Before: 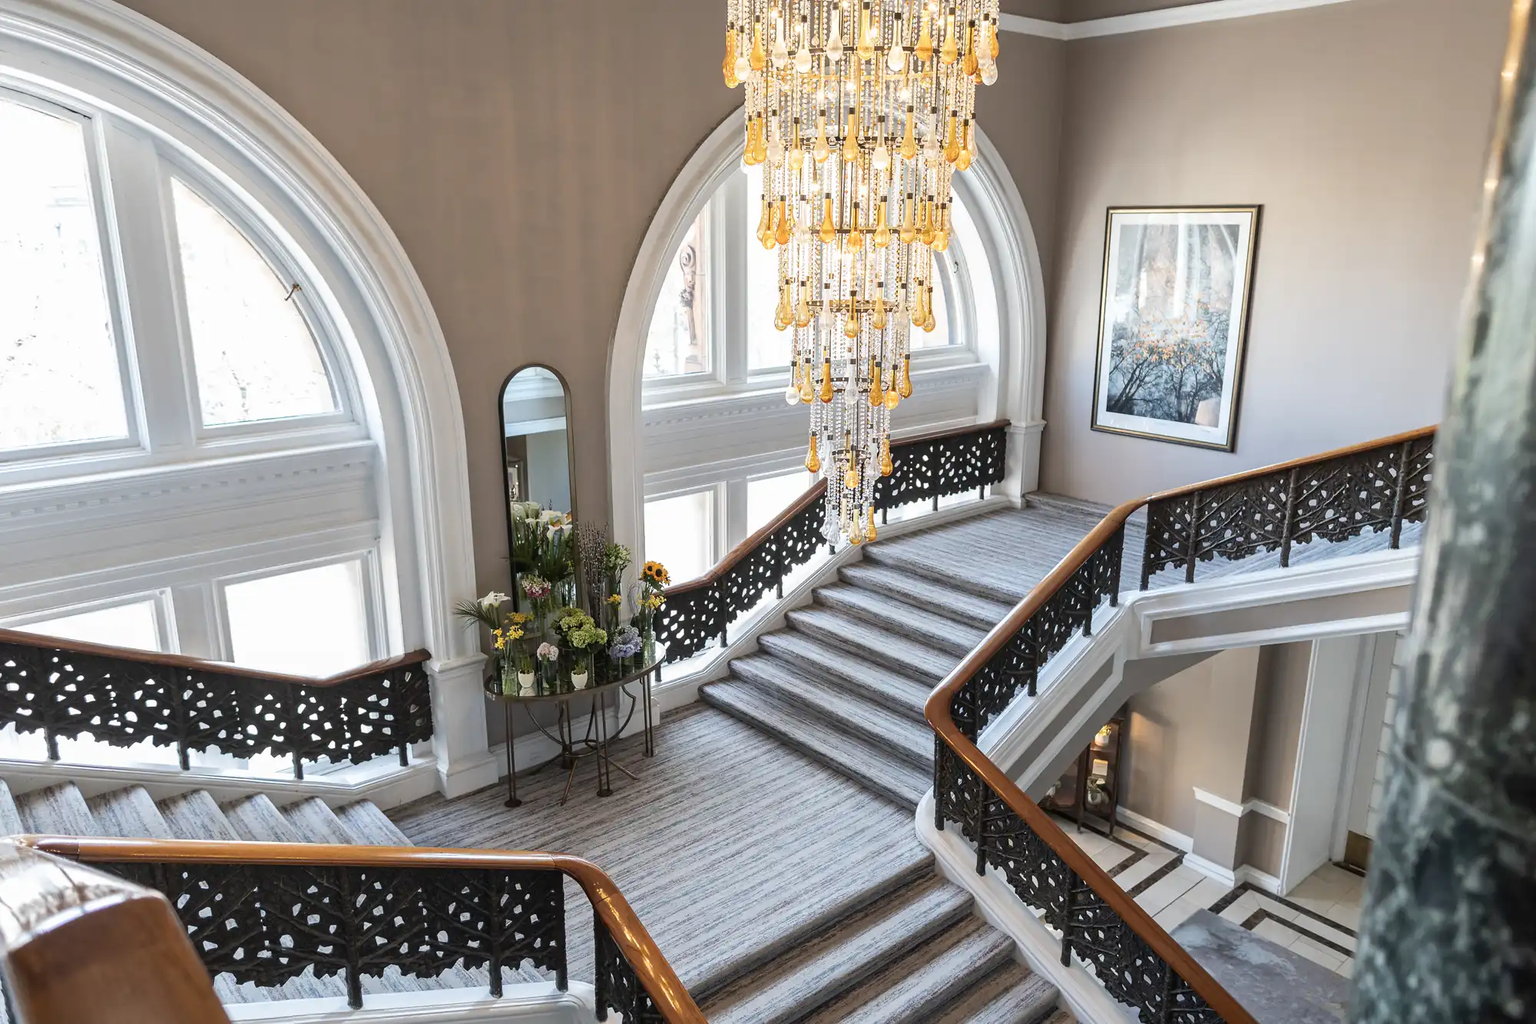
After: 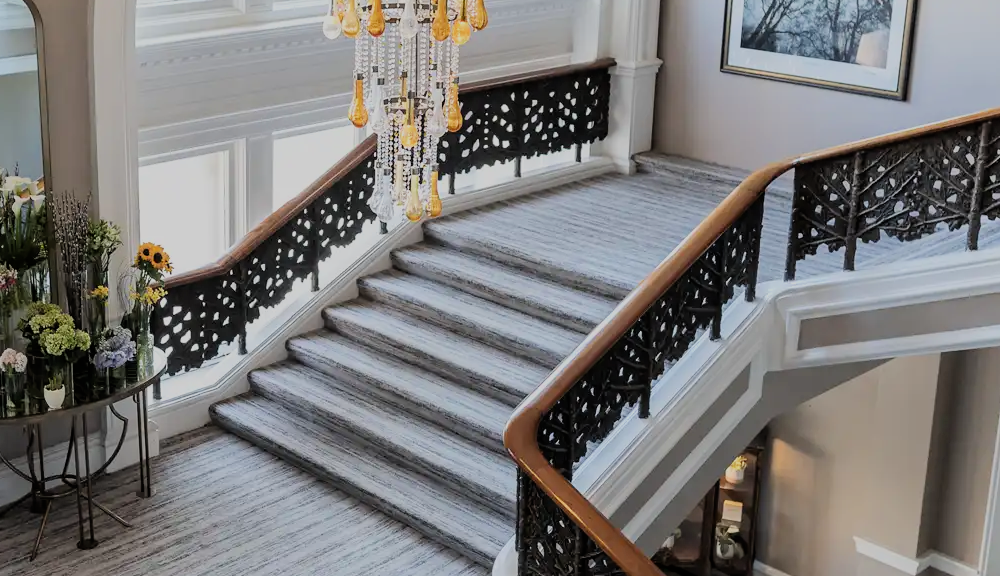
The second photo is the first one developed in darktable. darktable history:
crop: left 35.01%, top 36.68%, right 14.965%, bottom 20.049%
filmic rgb: black relative exposure -7.16 EV, white relative exposure 5.36 EV, hardness 3.02, color science v6 (2022)
